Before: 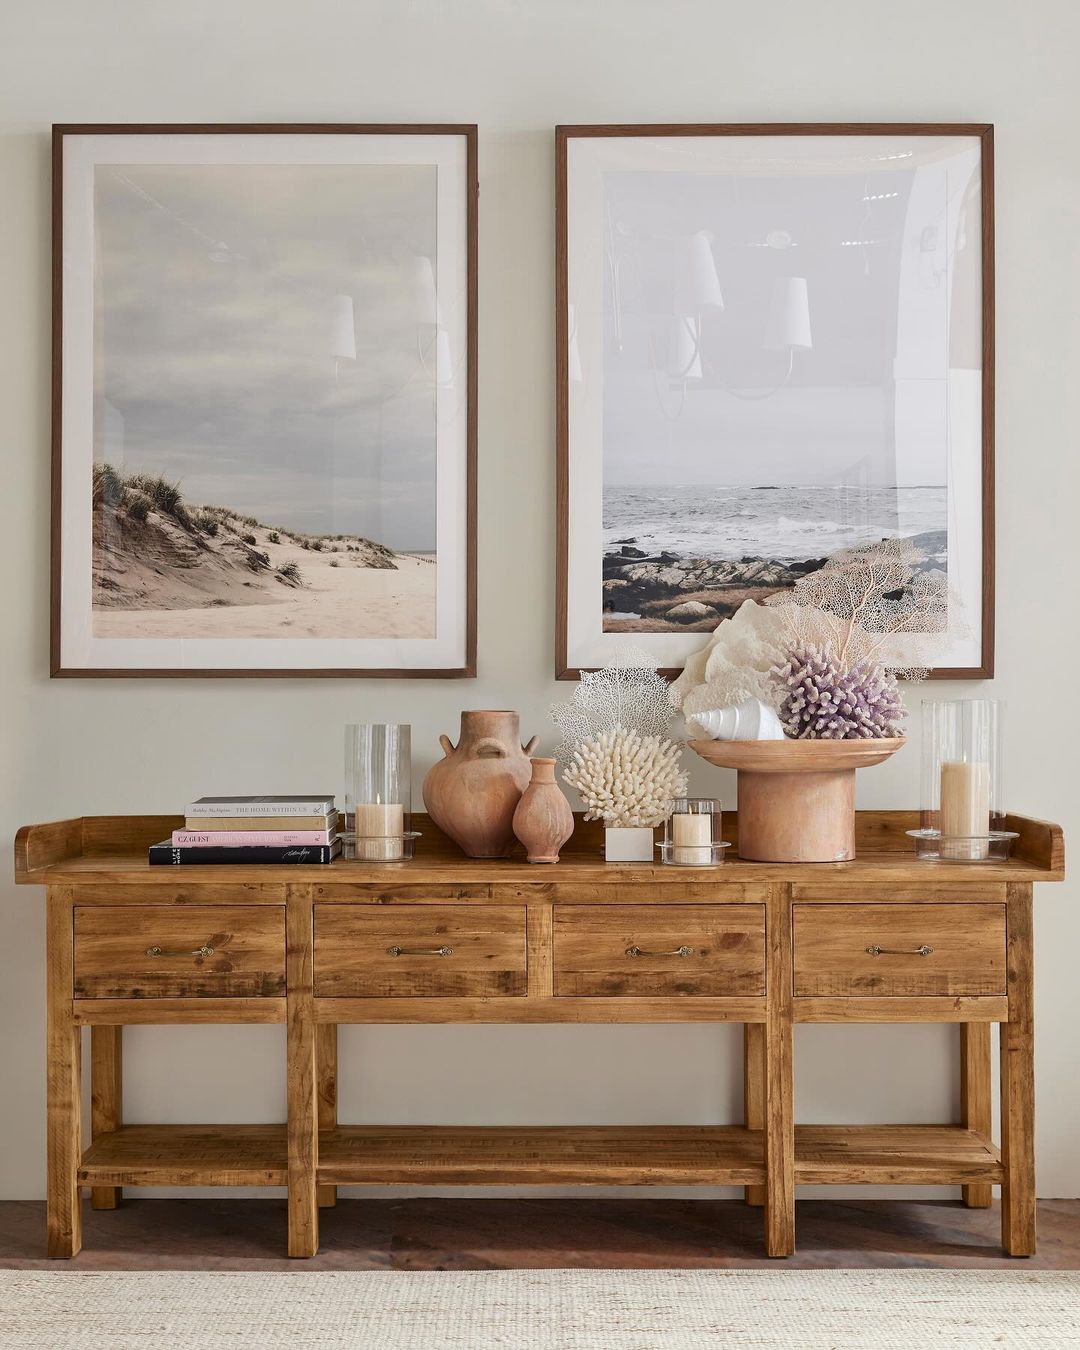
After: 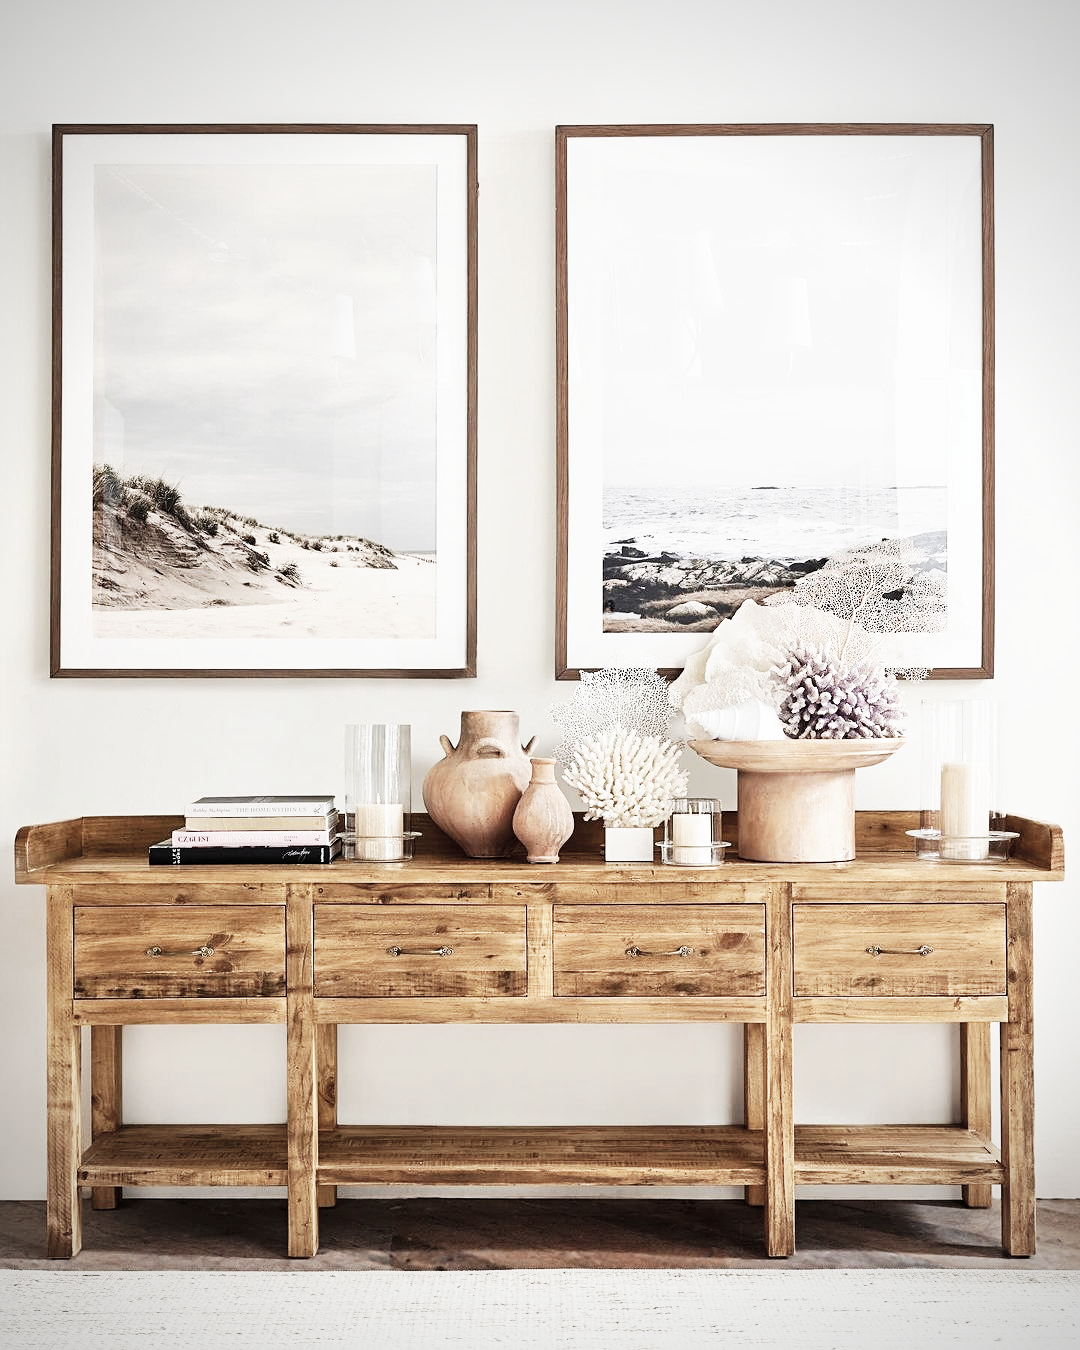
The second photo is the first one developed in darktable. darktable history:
base curve: curves: ch0 [(0, 0) (0.007, 0.004) (0.027, 0.03) (0.046, 0.07) (0.207, 0.54) (0.442, 0.872) (0.673, 0.972) (1, 1)], preserve colors none
color correction: highlights b* -0.053, saturation 0.505
sharpen: amount 0.213
vignetting: fall-off radius 61.1%
